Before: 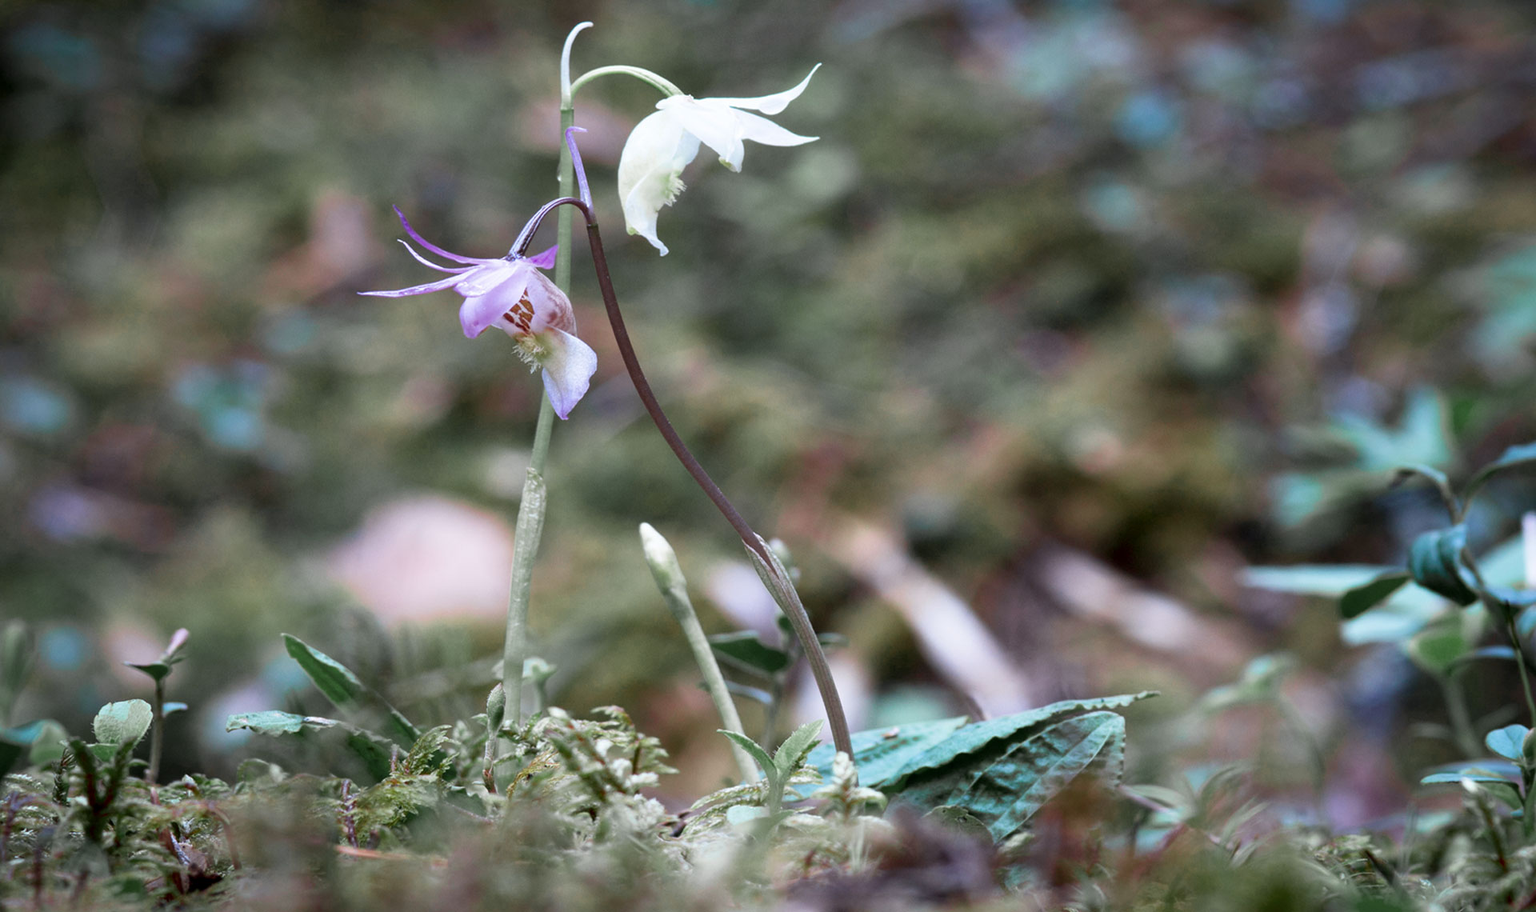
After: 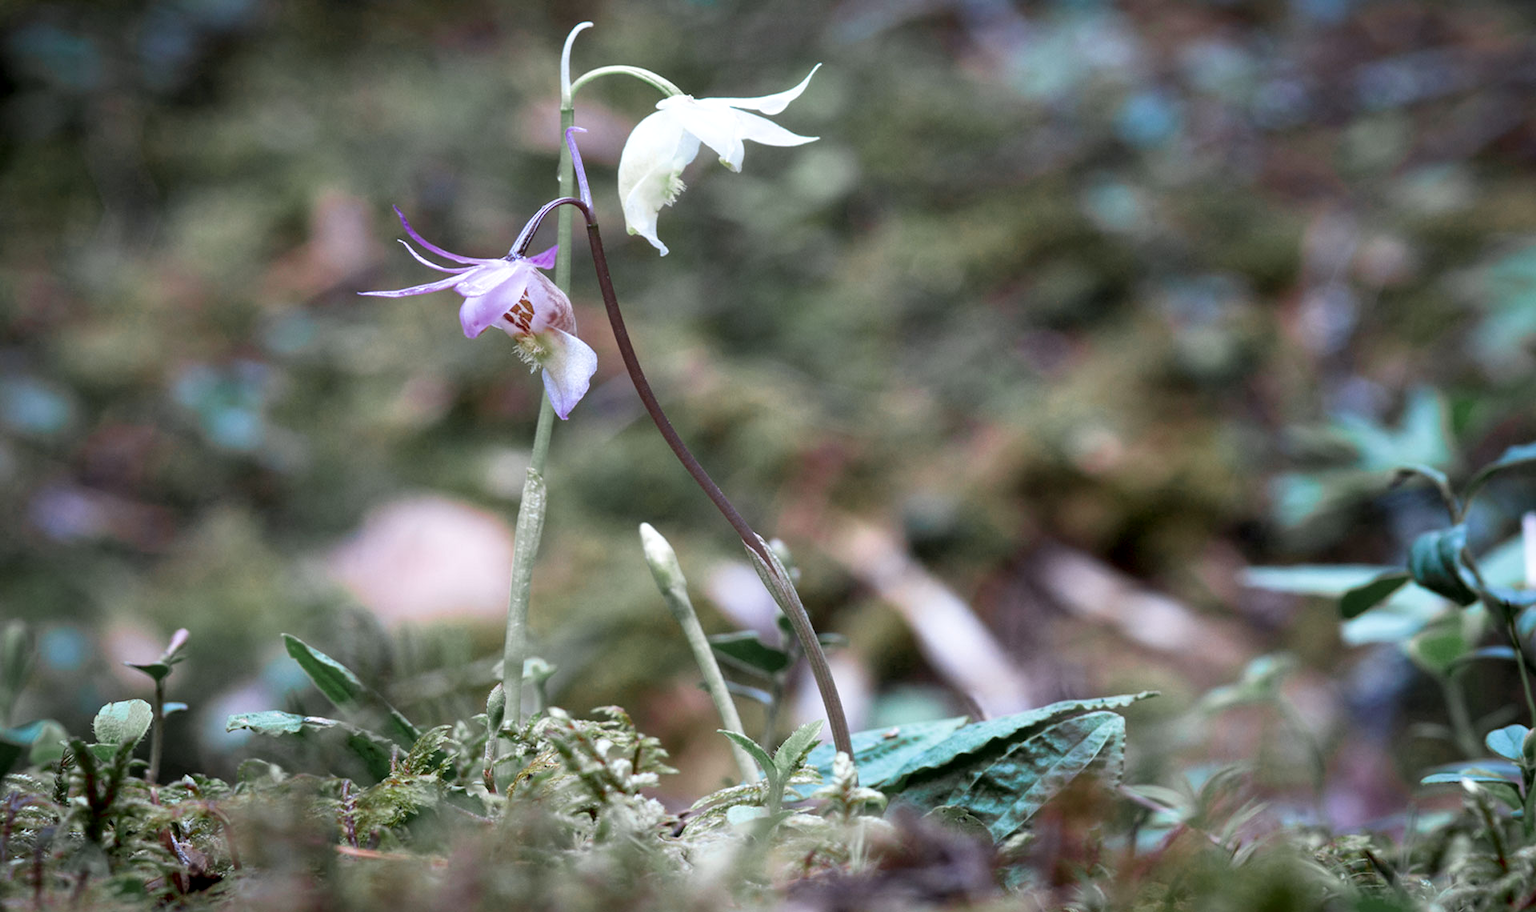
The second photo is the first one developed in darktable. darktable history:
local contrast: highlights 106%, shadows 99%, detail 120%, midtone range 0.2
